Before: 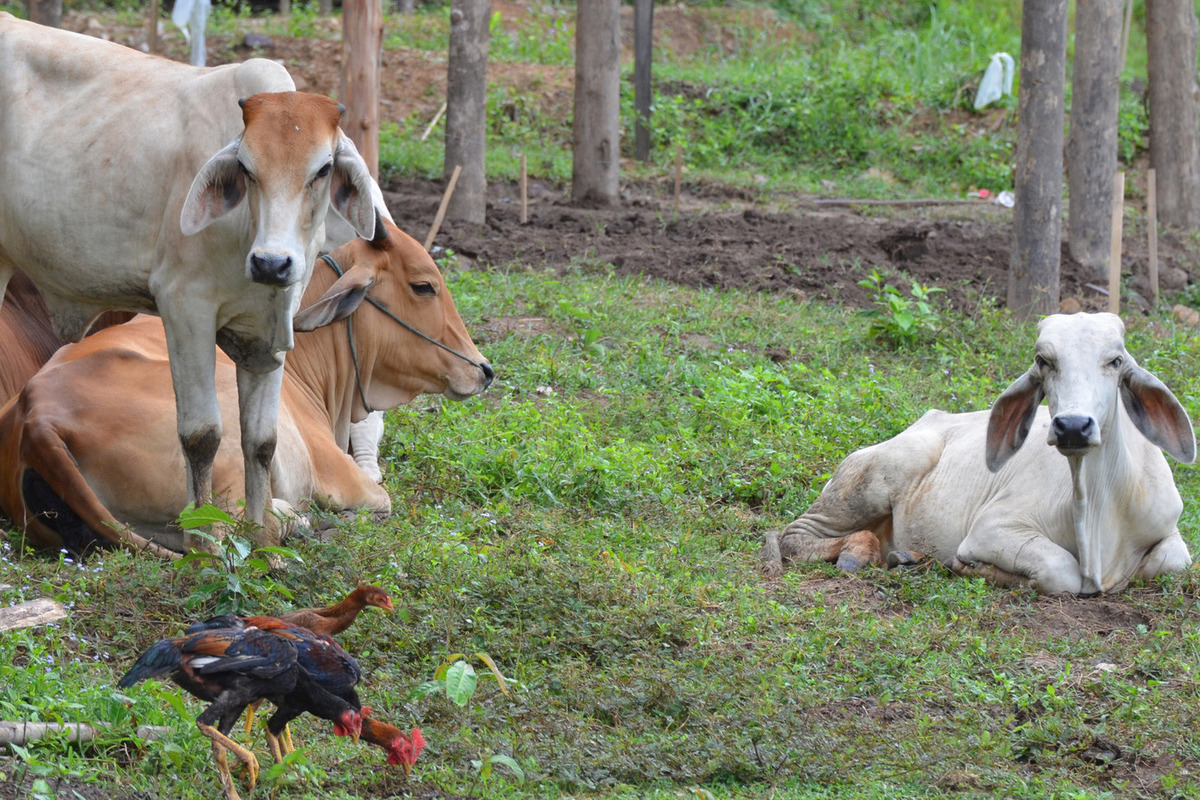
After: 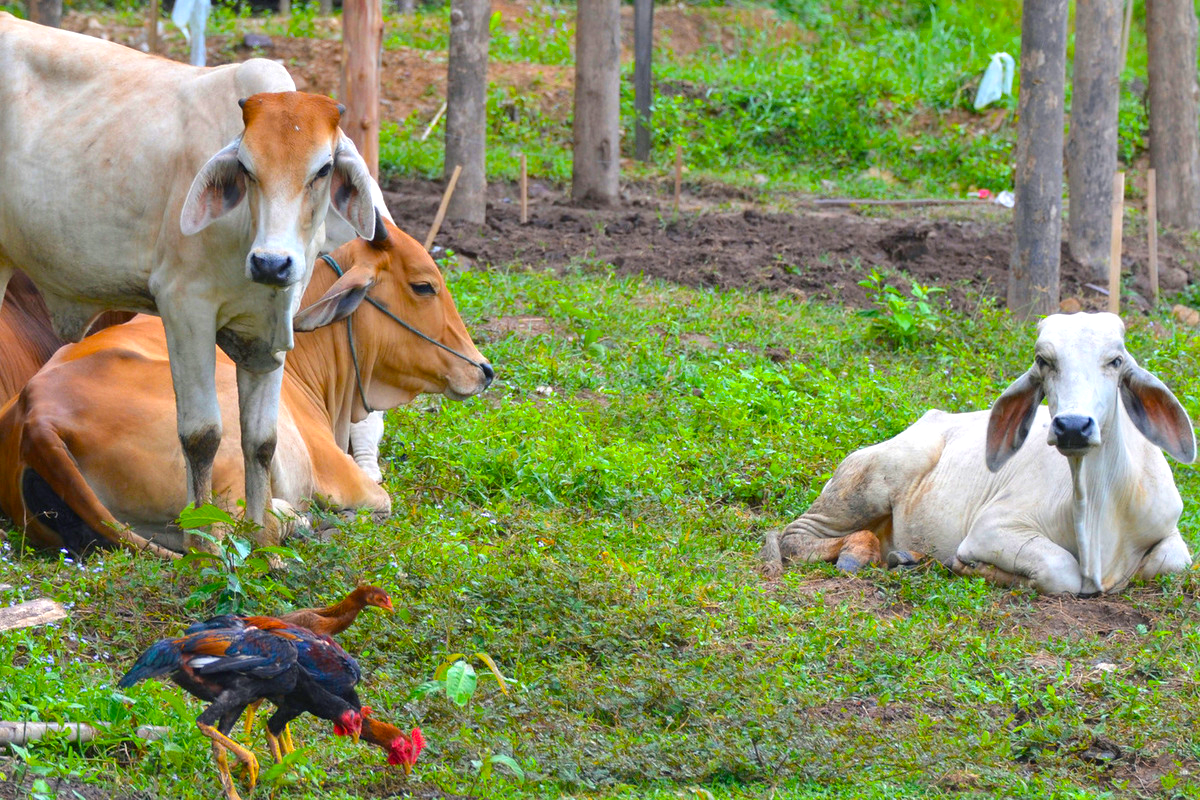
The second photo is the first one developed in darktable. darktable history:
color balance rgb: shadows lift › chroma 2.012%, shadows lift › hue 219.34°, linear chroma grading › global chroma 14.631%, perceptual saturation grading › global saturation 25.458%, global vibrance 32.359%
exposure: exposure 0.295 EV, compensate highlight preservation false
